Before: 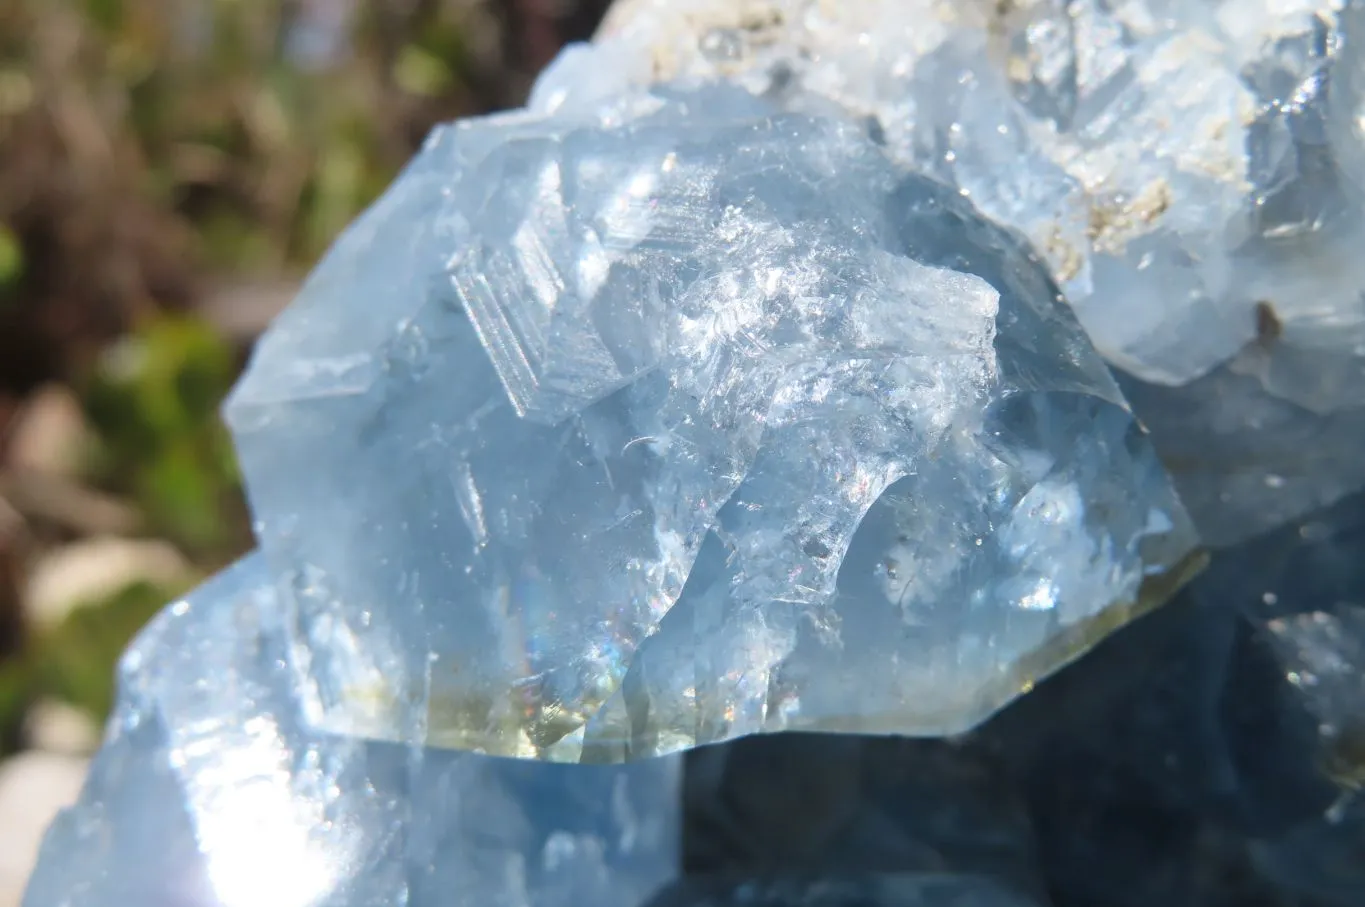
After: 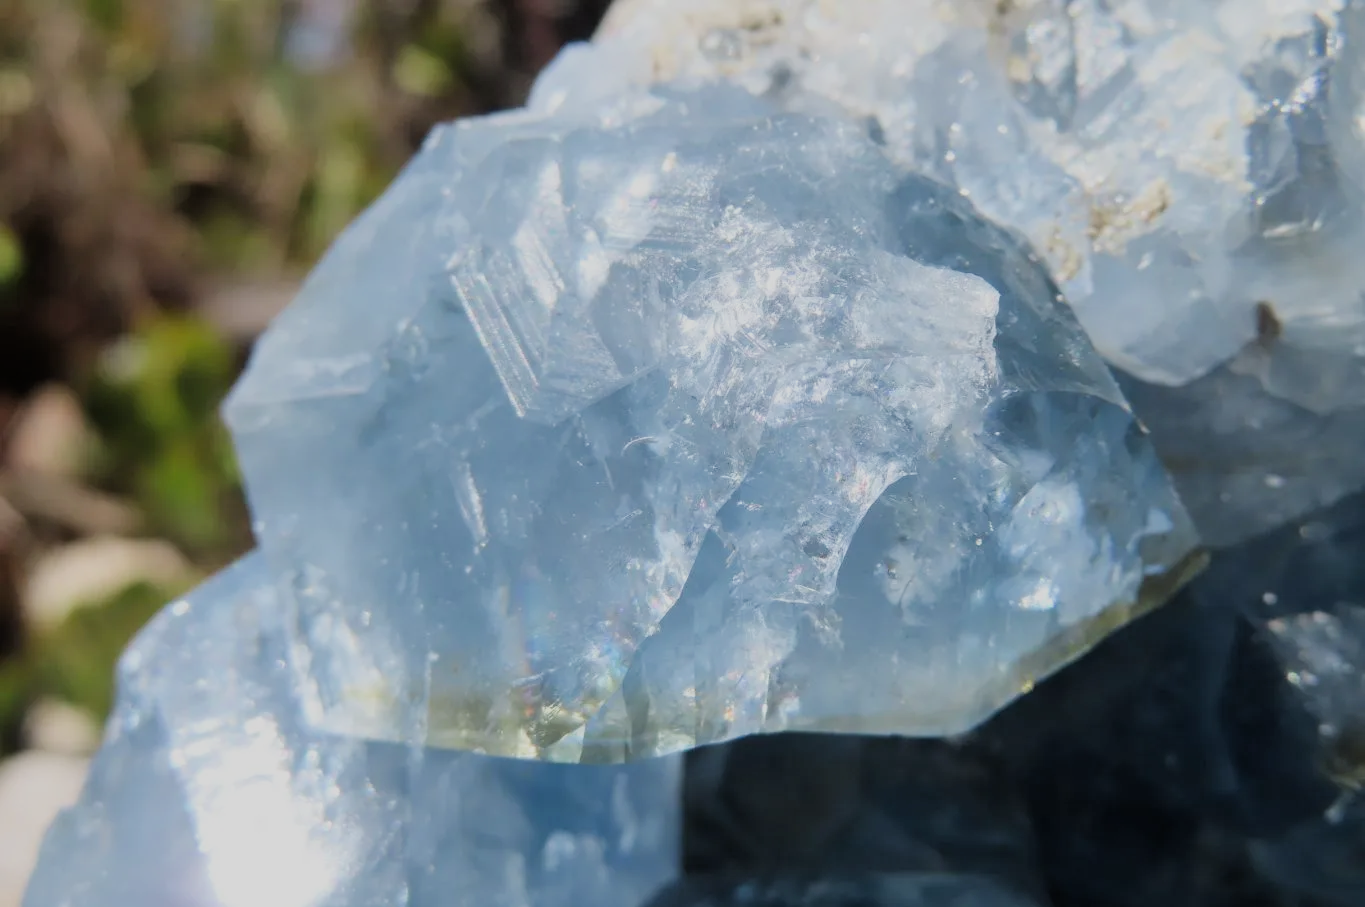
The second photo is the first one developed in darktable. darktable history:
filmic rgb: black relative exposure -7.65 EV, white relative exposure 4.56 EV, hardness 3.61, contrast 1.051
